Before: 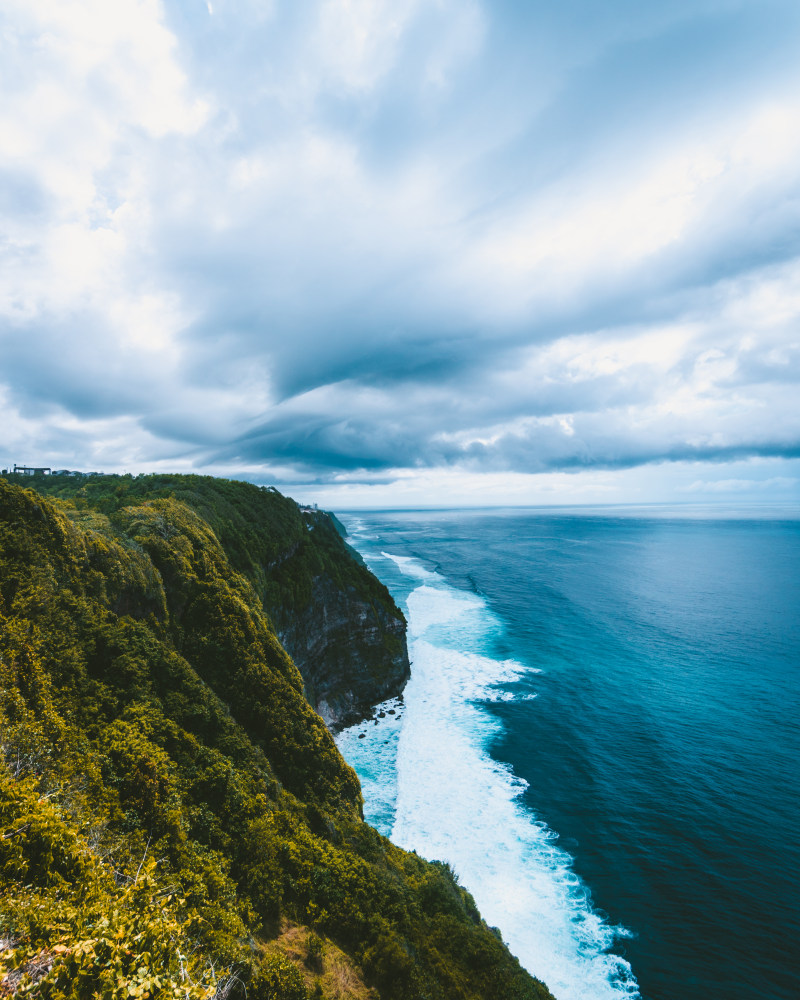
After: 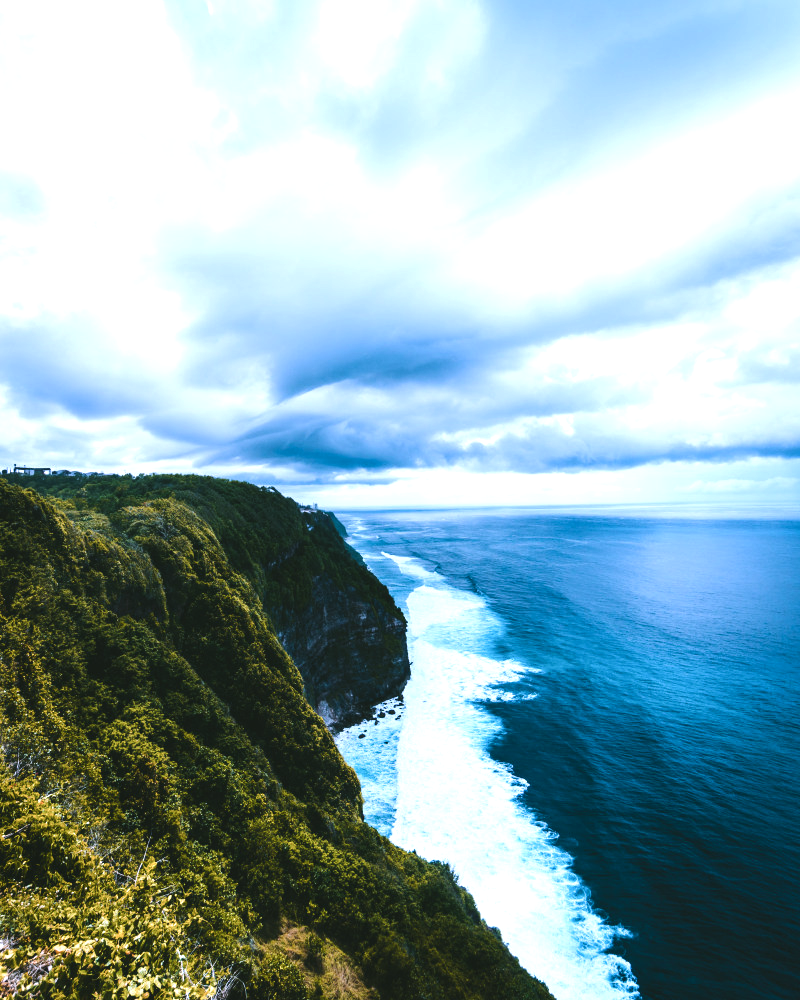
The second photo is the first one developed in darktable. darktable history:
color balance rgb: shadows lift › chroma 2%, shadows lift › hue 135.47°, highlights gain › chroma 2%, highlights gain › hue 291.01°, global offset › luminance 0.5%, perceptual saturation grading › global saturation -10.8%, perceptual saturation grading › highlights -26.83%, perceptual saturation grading › shadows 21.25%, perceptual brilliance grading › highlights 17.77%, perceptual brilliance grading › mid-tones 31.71%, perceptual brilliance grading › shadows -31.01%, global vibrance 24.91%
white balance: red 0.926, green 1.003, blue 1.133
